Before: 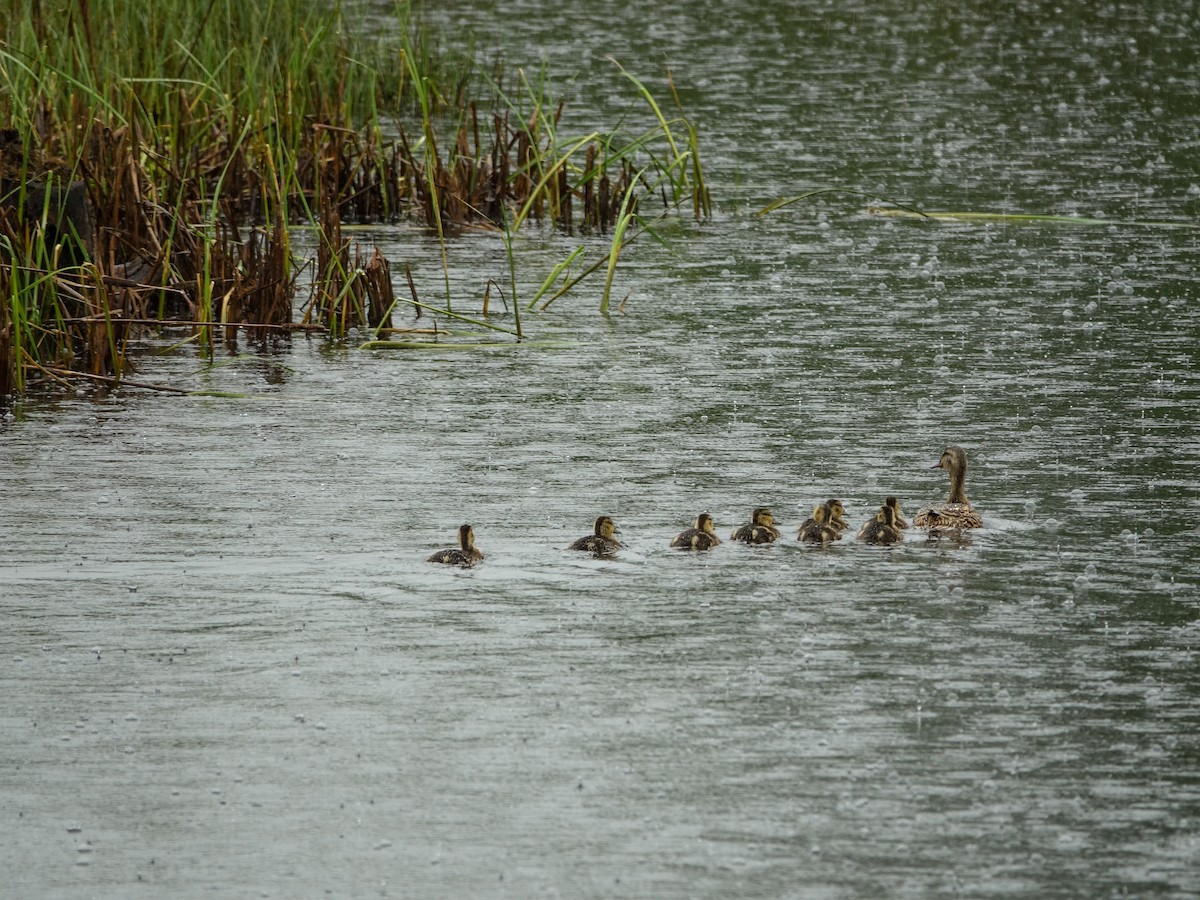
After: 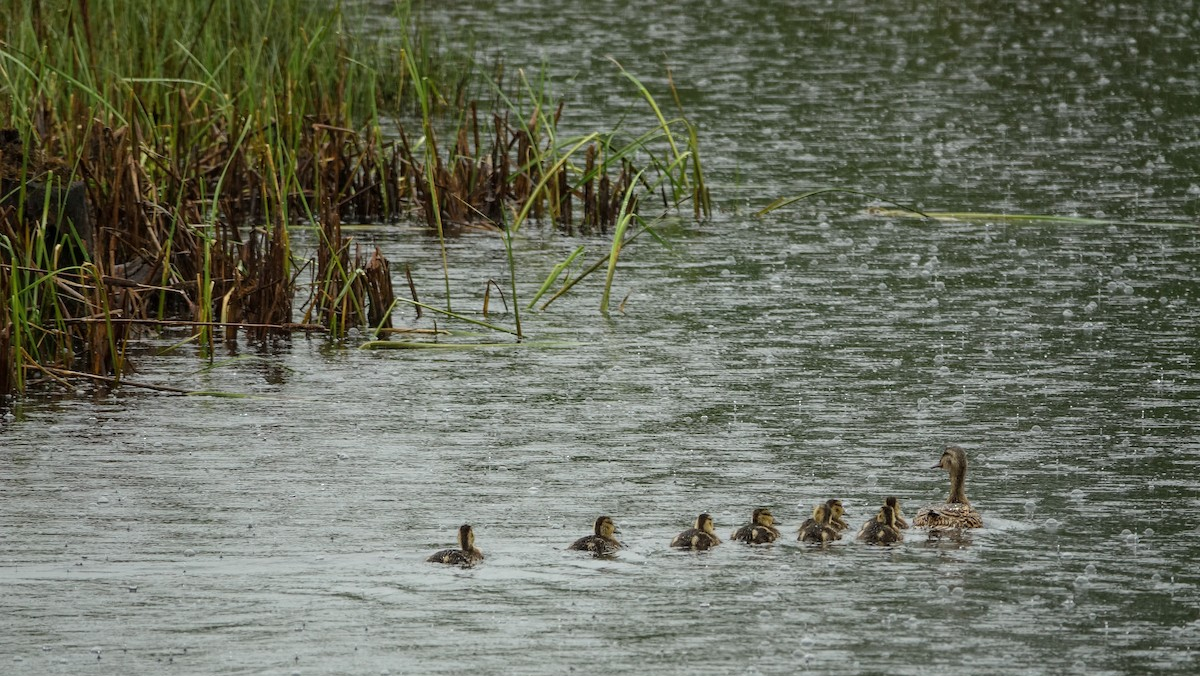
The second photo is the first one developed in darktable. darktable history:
contrast brightness saturation: saturation -0.046
crop: bottom 24.807%
